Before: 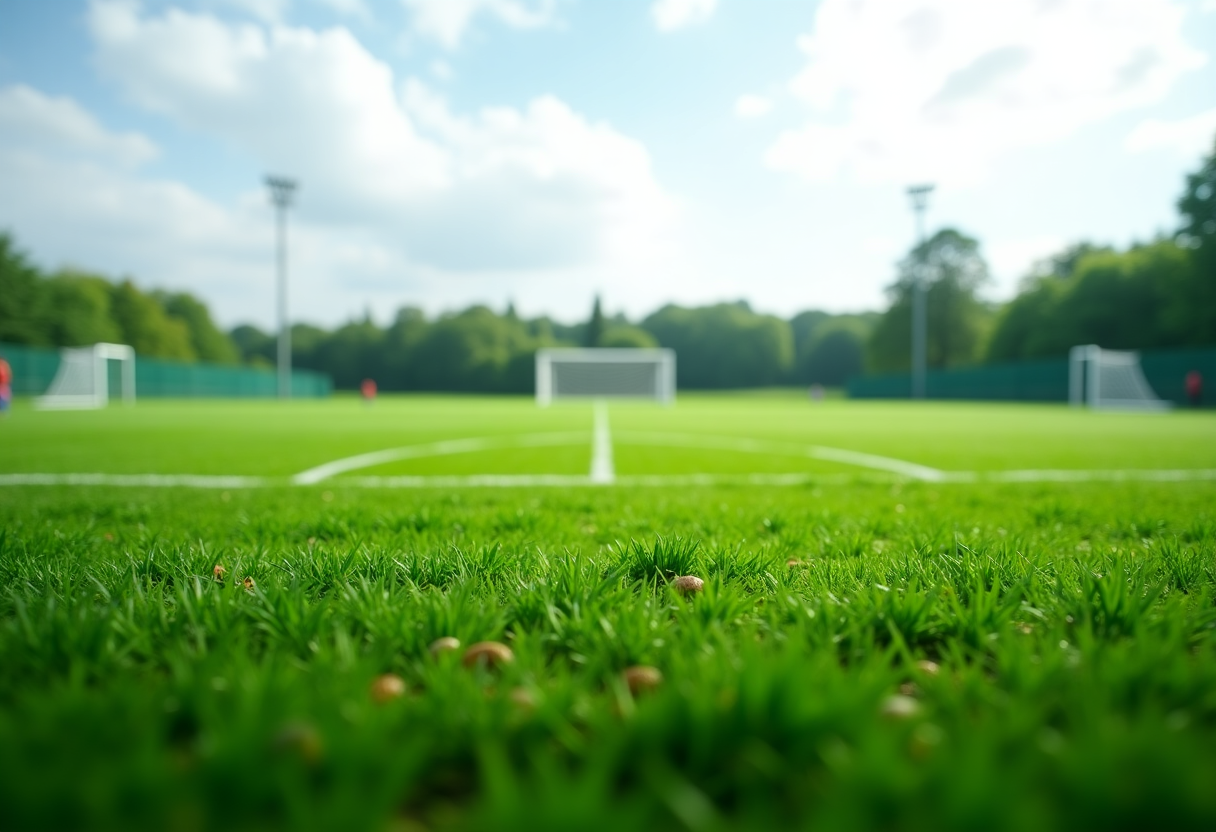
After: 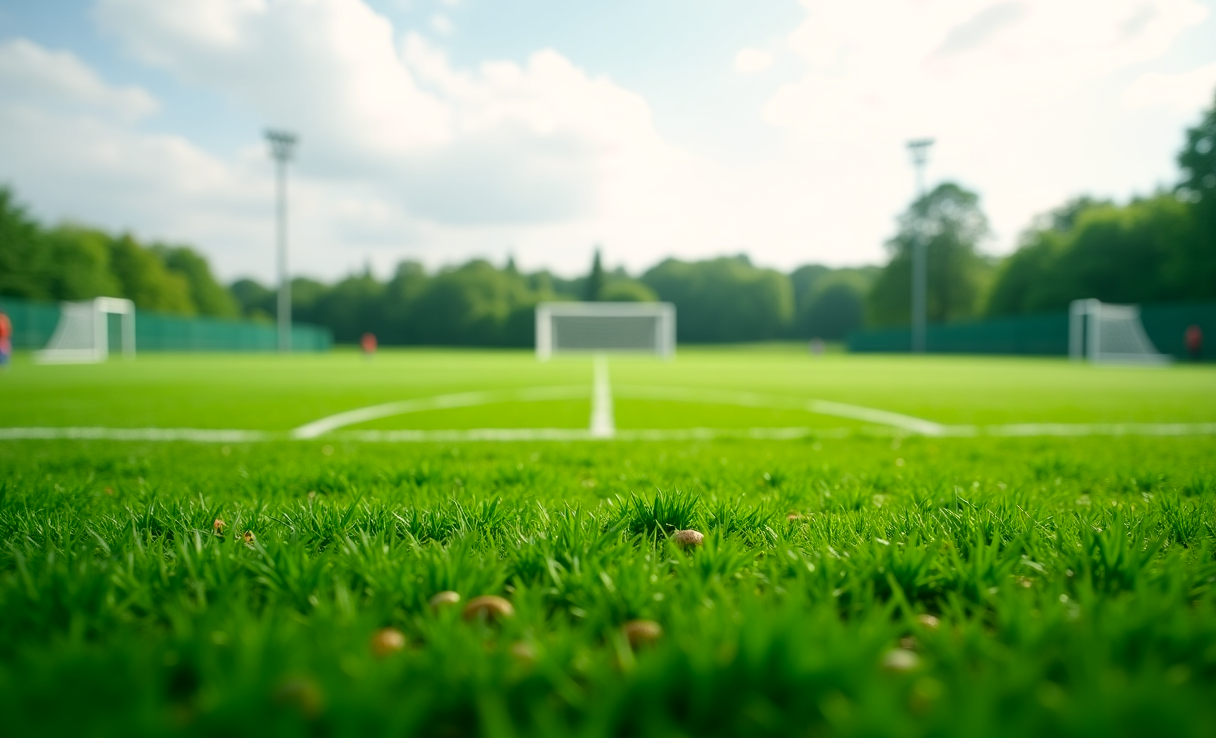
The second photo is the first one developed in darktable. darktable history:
crop and rotate: top 5.609%, bottom 5.609%
sharpen: radius 2.883, amount 0.868, threshold 47.523
color correction: highlights a* 4.02, highlights b* 4.98, shadows a* -7.55, shadows b* 4.98
